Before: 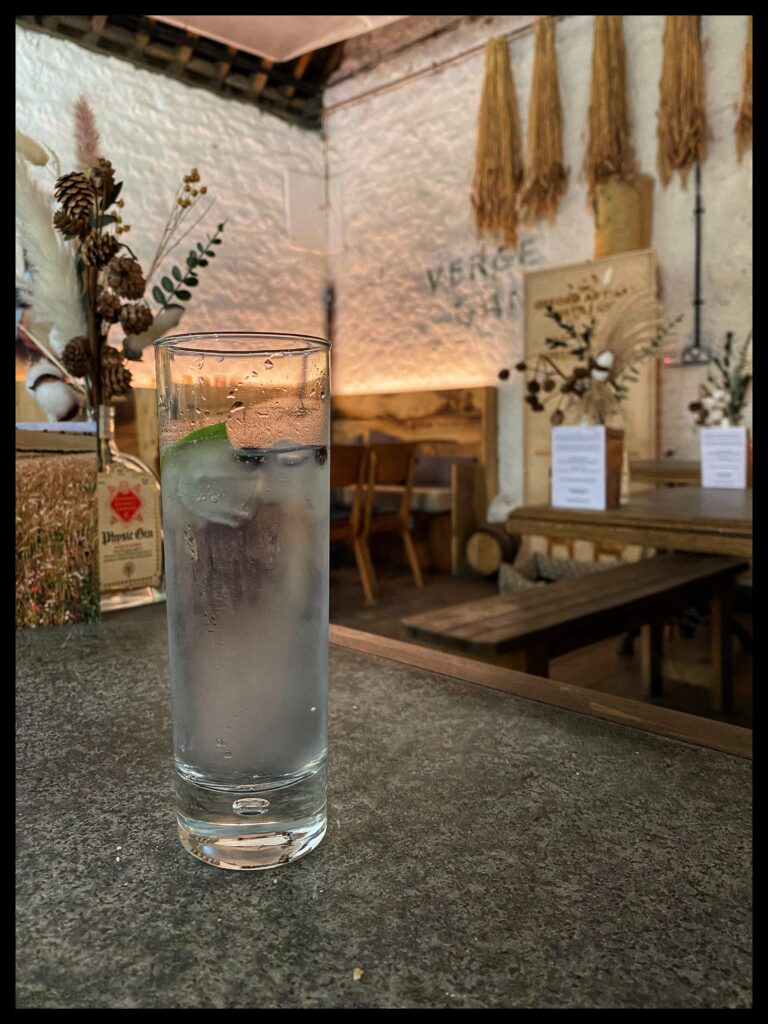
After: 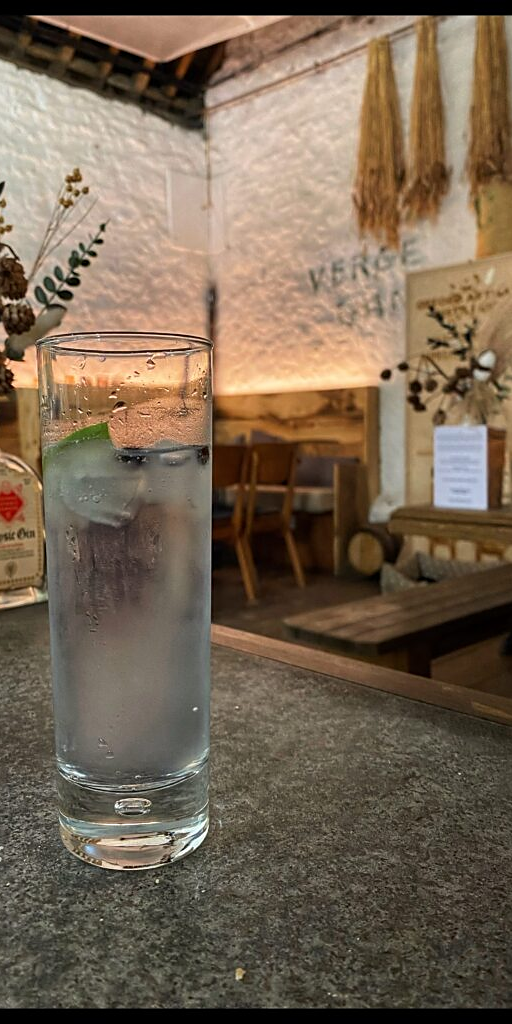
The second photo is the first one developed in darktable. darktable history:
shadows and highlights: radius 93.07, shadows -14.46, white point adjustment 0.23, highlights 31.48, compress 48.23%, highlights color adjustment 52.79%, soften with gaussian
sharpen: radius 1.864, amount 0.398, threshold 1.271
crop and rotate: left 15.446%, right 17.836%
